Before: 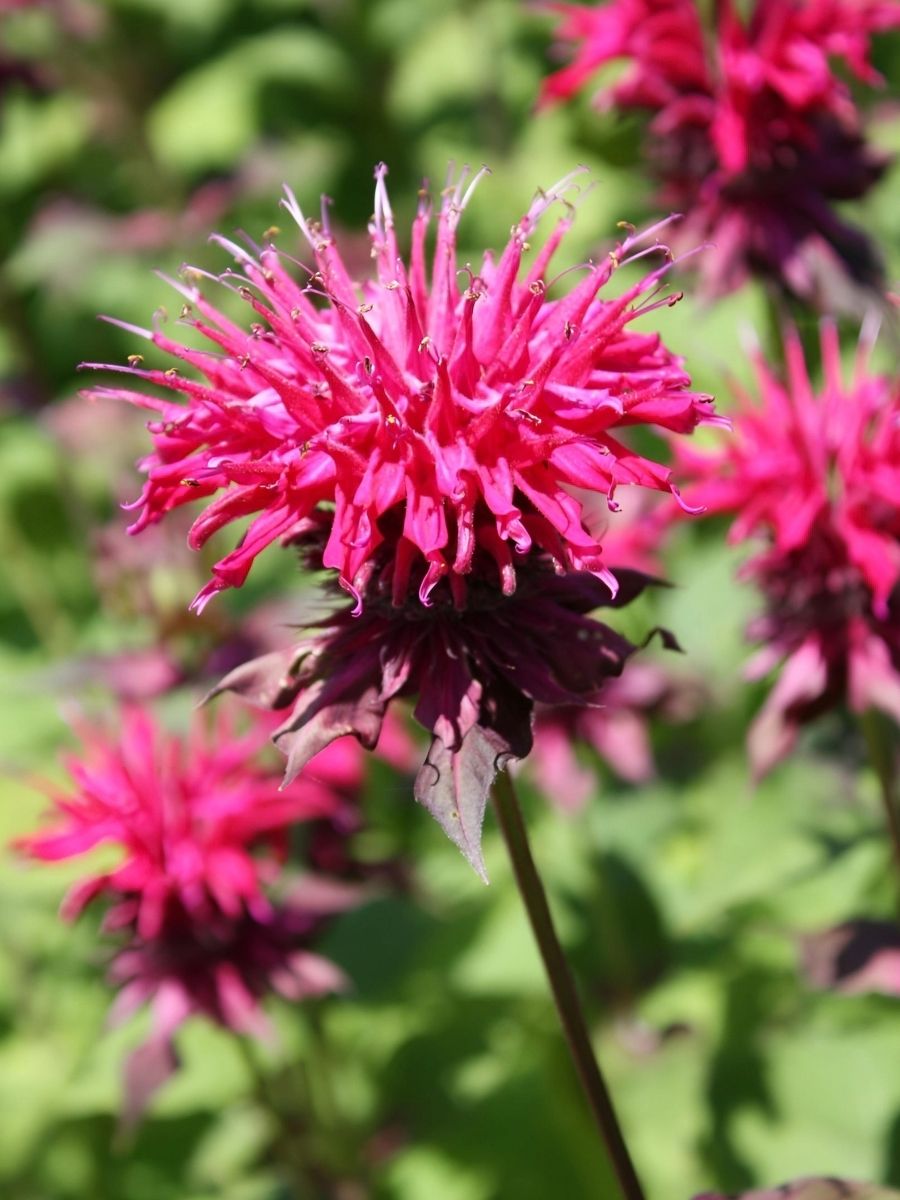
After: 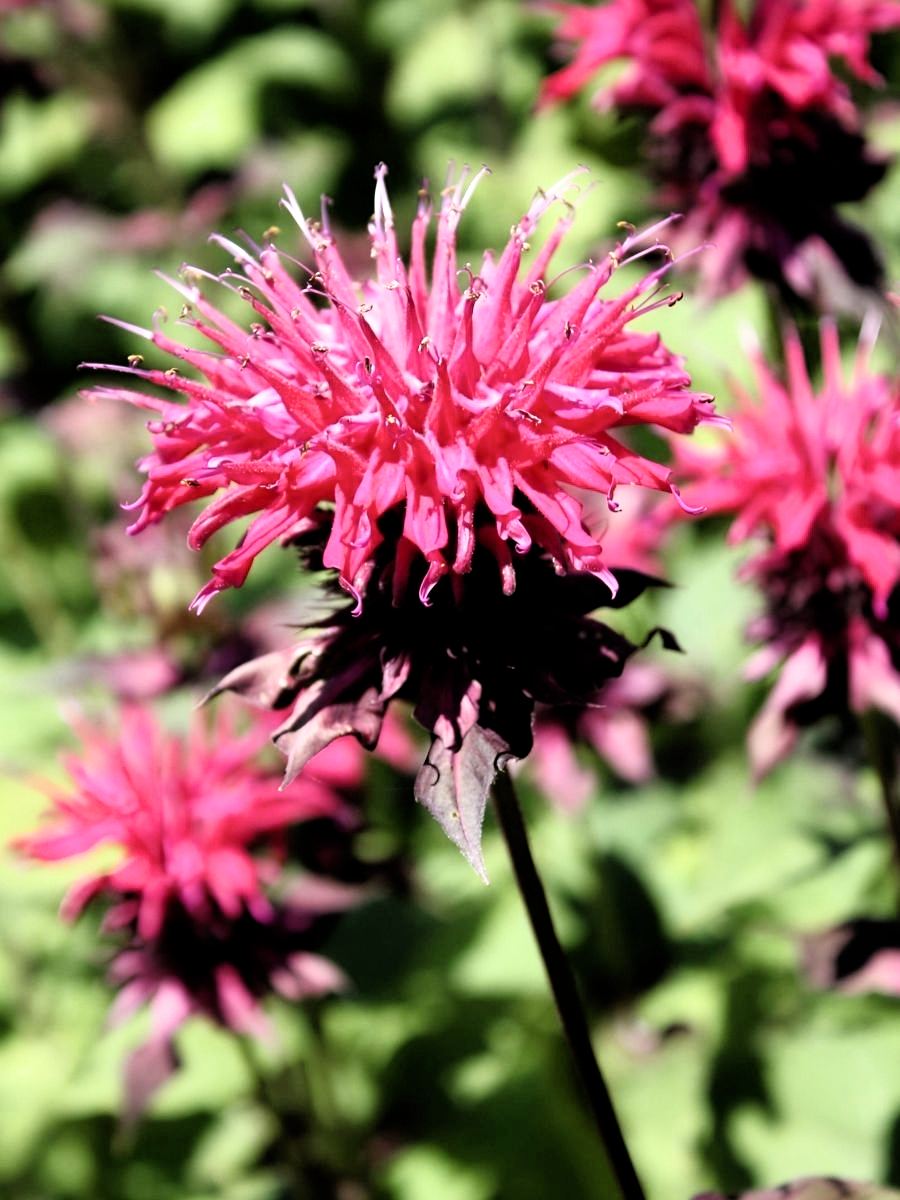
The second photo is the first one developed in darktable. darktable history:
filmic rgb: black relative exposure -3.61 EV, white relative exposure 2.17 EV, hardness 3.65
